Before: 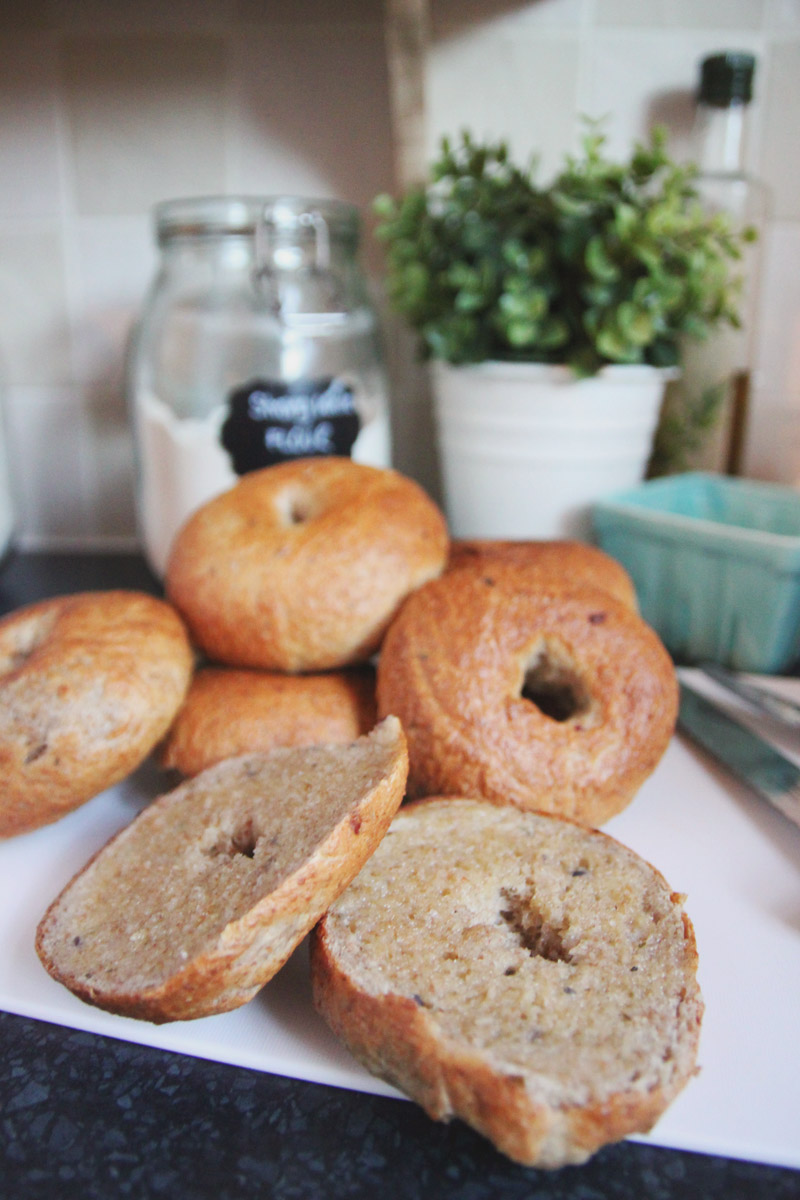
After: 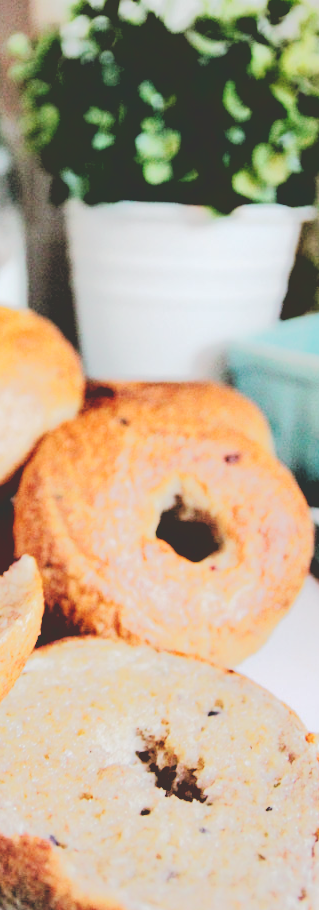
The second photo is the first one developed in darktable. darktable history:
crop: left 45.721%, top 13.393%, right 14.118%, bottom 10.01%
rotate and perspective: automatic cropping original format, crop left 0, crop top 0
base curve: curves: ch0 [(0.065, 0.026) (0.236, 0.358) (0.53, 0.546) (0.777, 0.841) (0.924, 0.992)], preserve colors average RGB
tone curve: curves: ch0 [(0, 0) (0.003, 0.178) (0.011, 0.177) (0.025, 0.177) (0.044, 0.178) (0.069, 0.178) (0.1, 0.18) (0.136, 0.183) (0.177, 0.199) (0.224, 0.227) (0.277, 0.278) (0.335, 0.357) (0.399, 0.449) (0.468, 0.546) (0.543, 0.65) (0.623, 0.724) (0.709, 0.804) (0.801, 0.868) (0.898, 0.921) (1, 1)], preserve colors none
